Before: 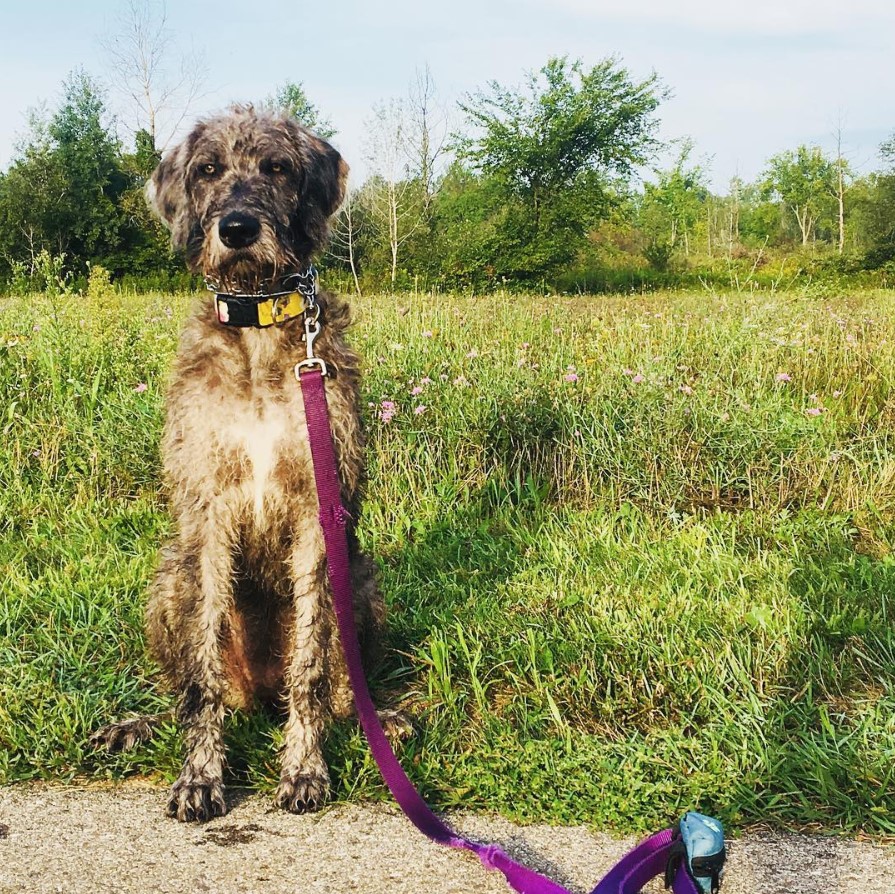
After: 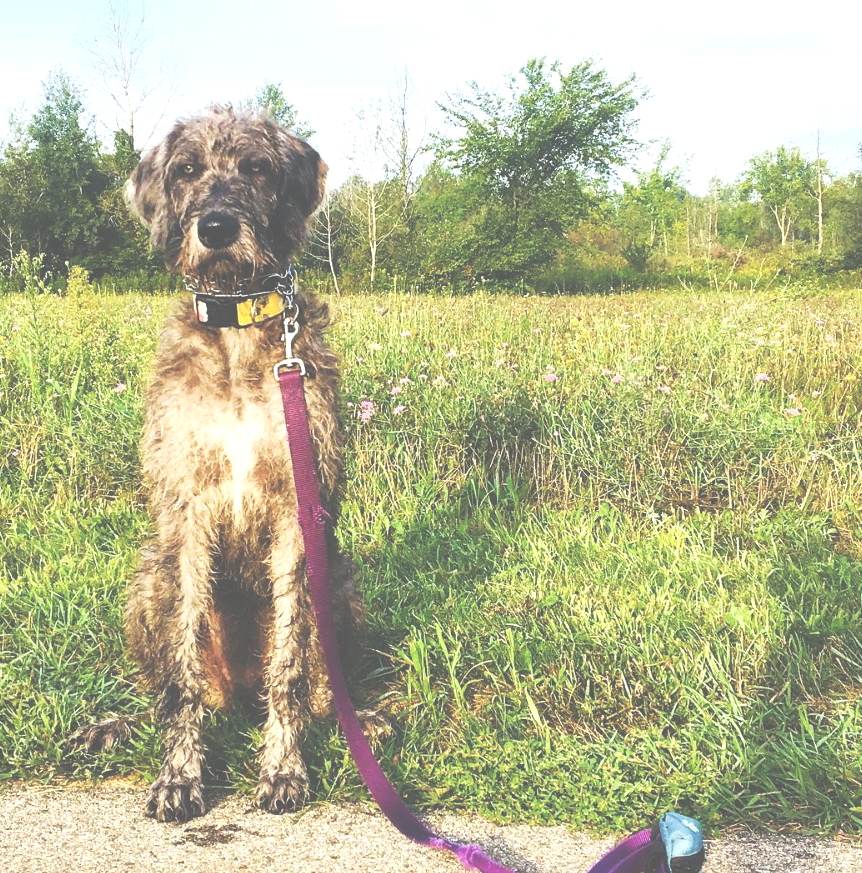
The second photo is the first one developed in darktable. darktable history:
crop and rotate: left 2.536%, right 1.107%, bottom 2.246%
exposure: black level correction -0.071, exposure 0.5 EV, compensate highlight preservation false
